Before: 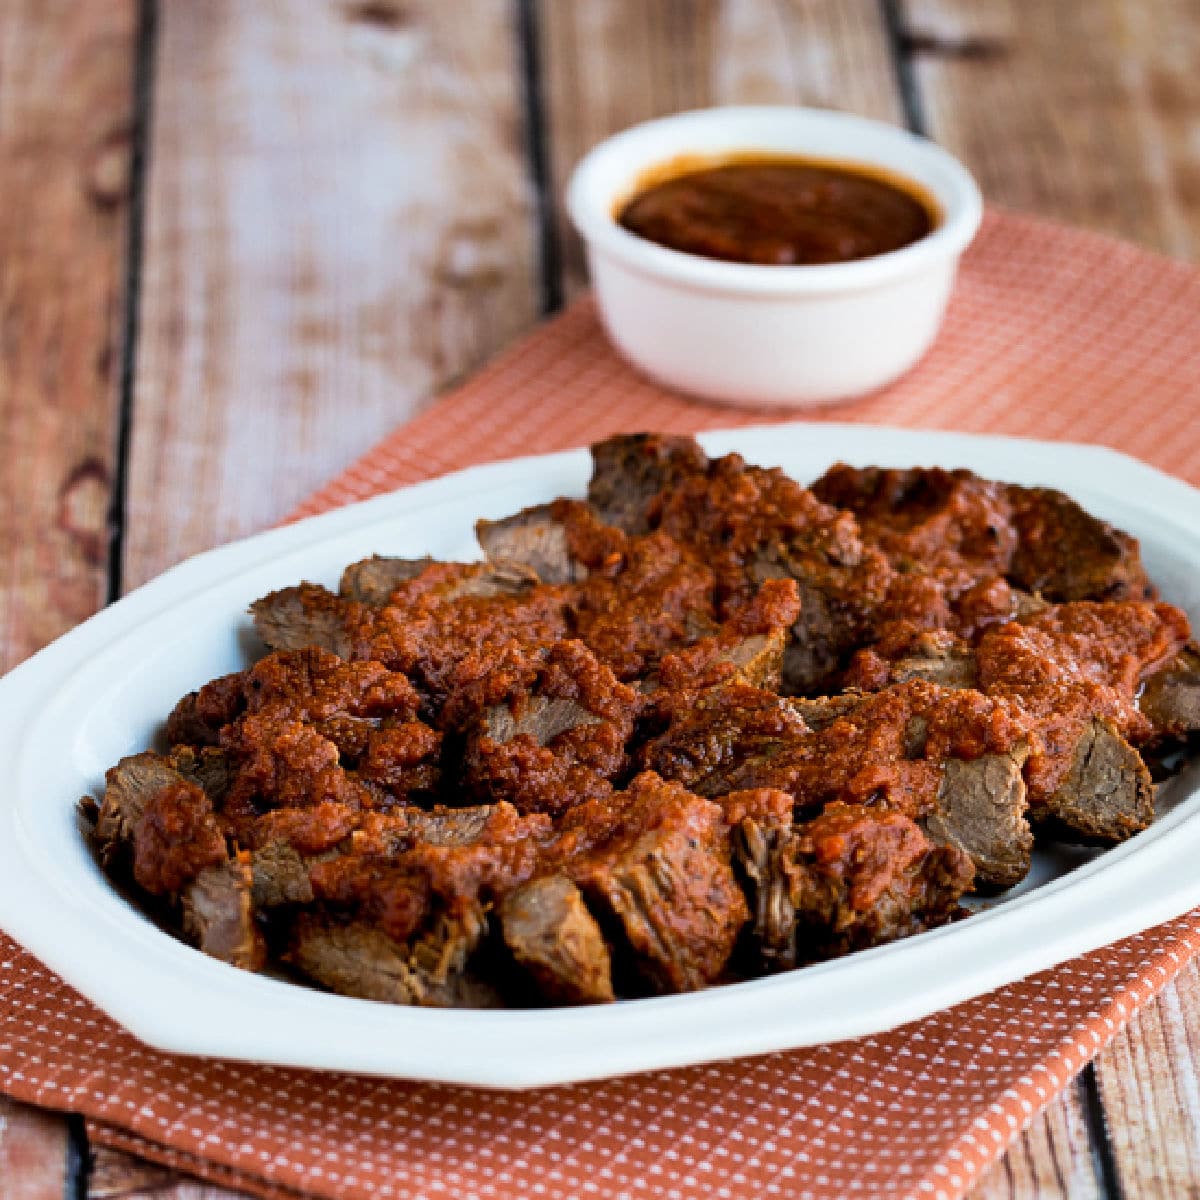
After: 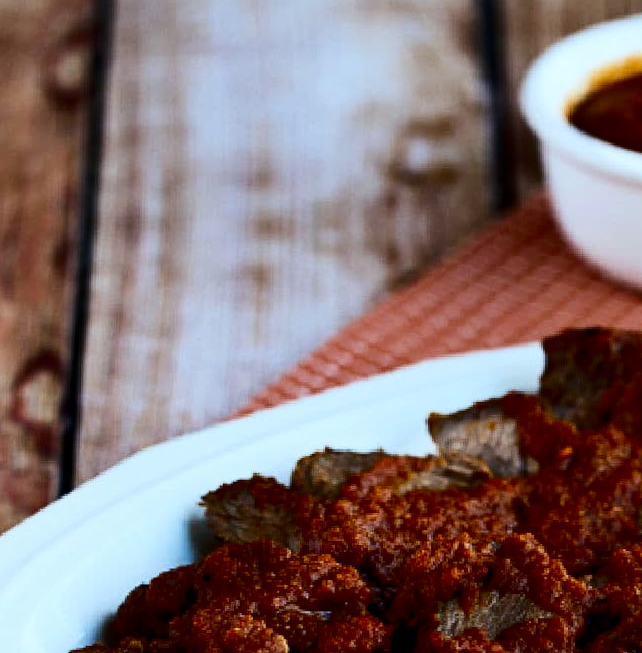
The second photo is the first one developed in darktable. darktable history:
rotate and perspective: rotation 0.226°, lens shift (vertical) -0.042, crop left 0.023, crop right 0.982, crop top 0.006, crop bottom 0.994
crop and rotate: left 3.047%, top 7.509%, right 42.236%, bottom 37.598%
white balance: red 0.925, blue 1.046
contrast brightness saturation: contrast 0.24, brightness -0.24, saturation 0.14
